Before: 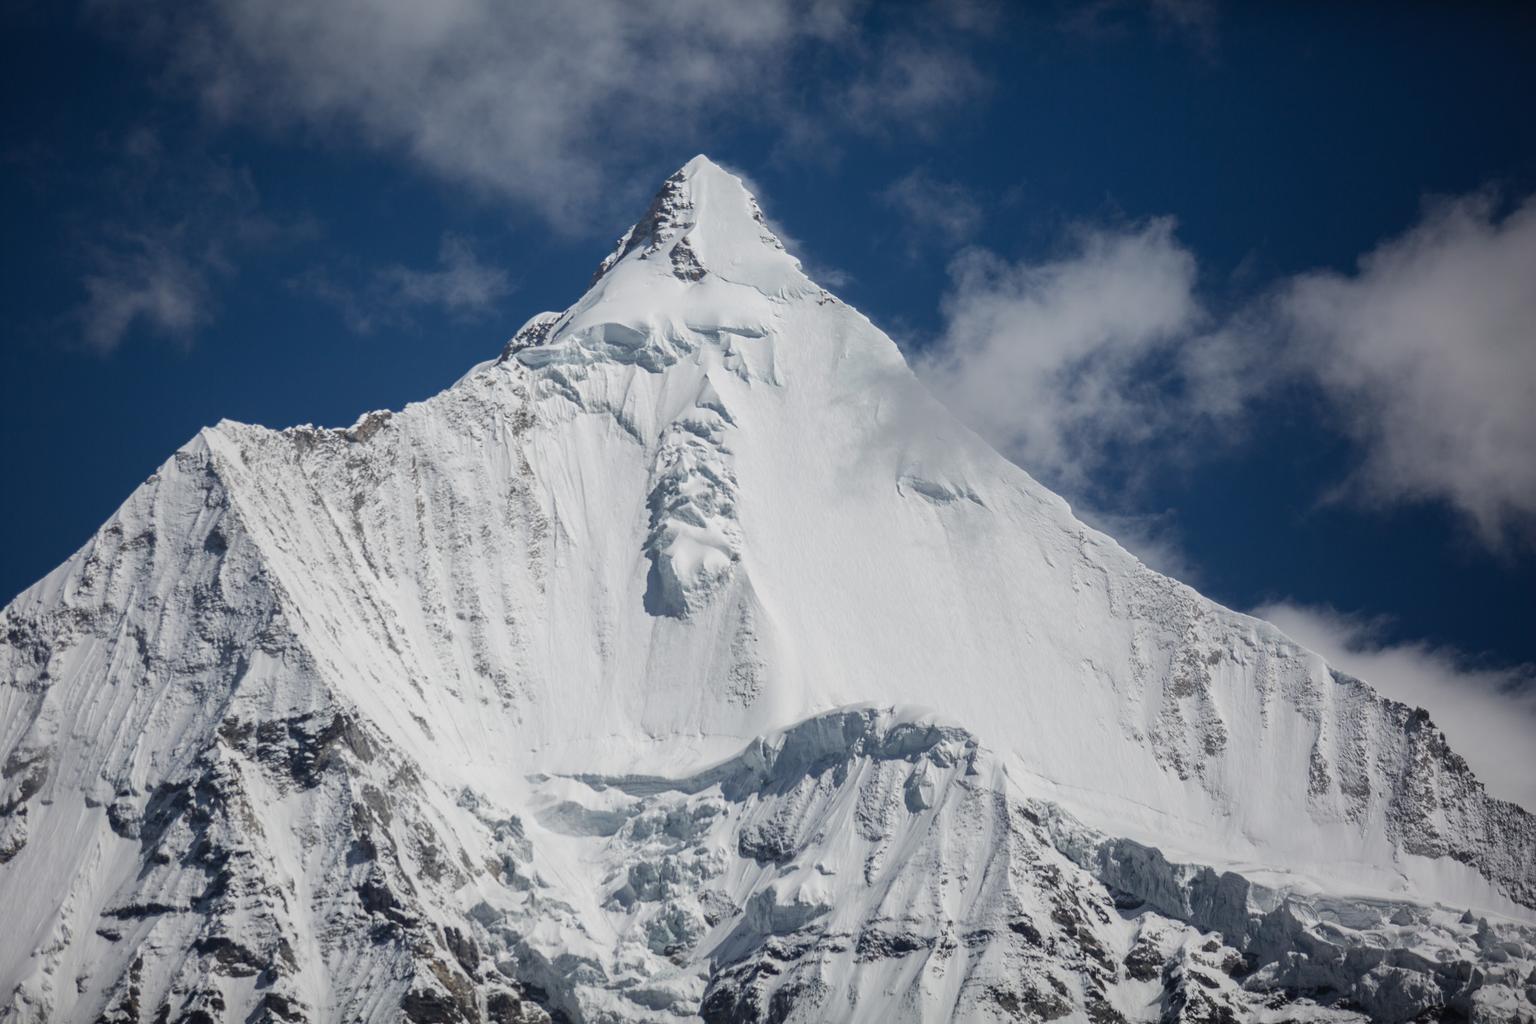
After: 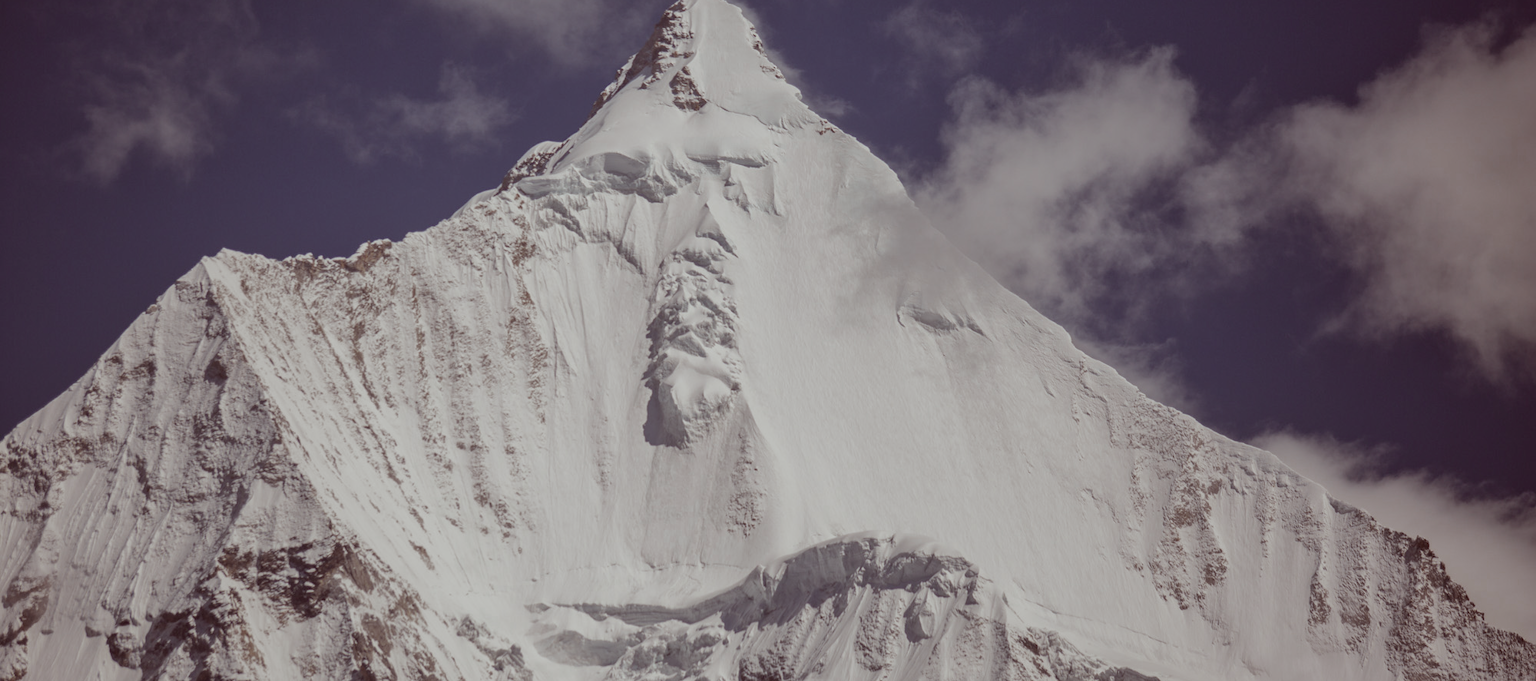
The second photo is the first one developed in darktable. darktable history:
tone equalizer: -8 EV 0.25 EV, -7 EV 0.417 EV, -6 EV 0.417 EV, -5 EV 0.25 EV, -3 EV -0.25 EV, -2 EV -0.417 EV, -1 EV -0.417 EV, +0 EV -0.25 EV, edges refinement/feathering 500, mask exposure compensation -1.57 EV, preserve details guided filter
crop: top 16.727%, bottom 16.727%
color zones: curves: ch0 [(0, 0.5) (0.125, 0.4) (0.25, 0.5) (0.375, 0.4) (0.5, 0.4) (0.625, 0.6) (0.75, 0.6) (0.875, 0.5)]; ch1 [(0, 0.35) (0.125, 0.45) (0.25, 0.35) (0.375, 0.35) (0.5, 0.35) (0.625, 0.35) (0.75, 0.45) (0.875, 0.35)]; ch2 [(0, 0.6) (0.125, 0.5) (0.25, 0.5) (0.375, 0.6) (0.5, 0.6) (0.625, 0.5) (0.75, 0.5) (0.875, 0.5)]
color correction: highlights a* -7.23, highlights b* -0.161, shadows a* 20.08, shadows b* 11.73
